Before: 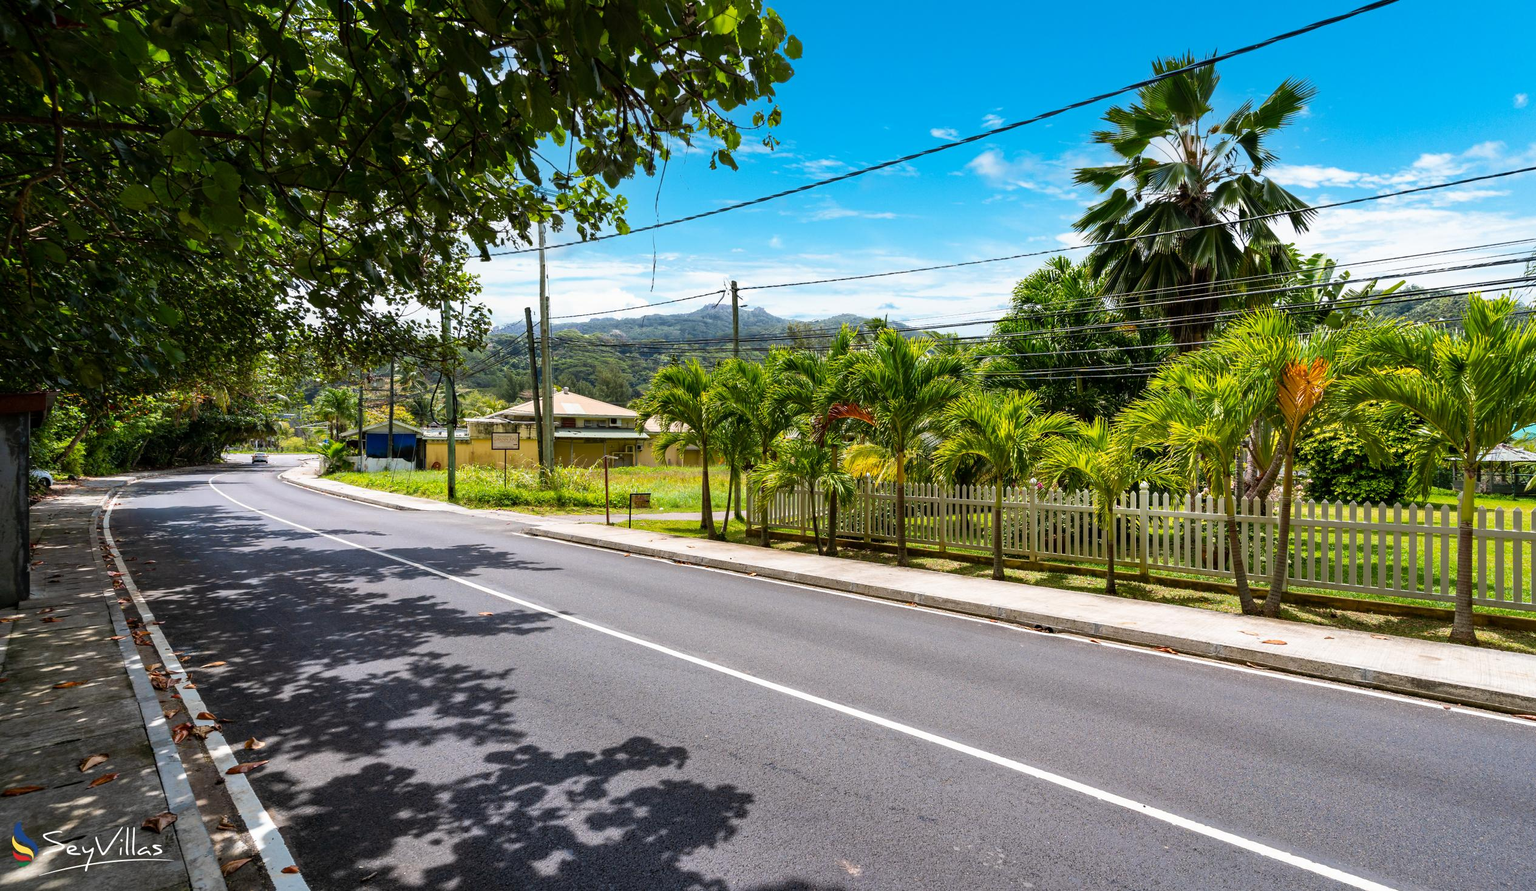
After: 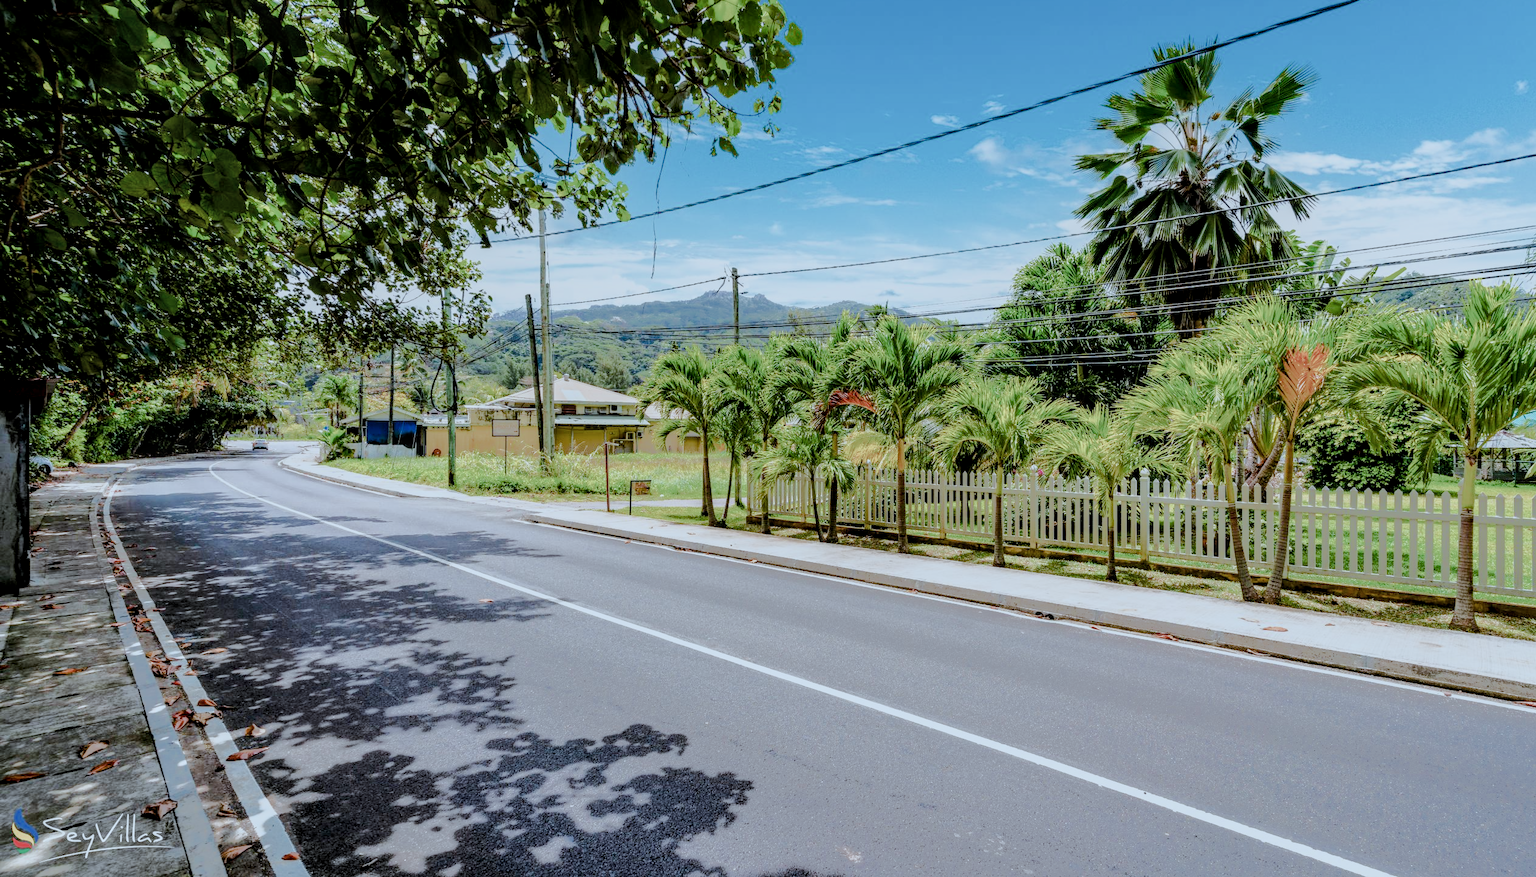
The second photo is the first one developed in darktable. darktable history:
tone equalizer: -8 EV -0.514 EV, -7 EV -0.292 EV, -6 EV -0.06 EV, -5 EV 0.45 EV, -4 EV 0.969 EV, -3 EV 0.799 EV, -2 EV -0.013 EV, -1 EV 0.131 EV, +0 EV -0.017 EV, edges refinement/feathering 500, mask exposure compensation -1.57 EV, preserve details no
crop: top 1.508%, right 0.013%
local contrast: on, module defaults
color correction: highlights a* -4.21, highlights b* -10.8
exposure: black level correction 0, exposure 0.498 EV, compensate exposure bias true, compensate highlight preservation false
color balance rgb: perceptual saturation grading › global saturation 20%, perceptual saturation grading › highlights -50.461%, perceptual saturation grading › shadows 31.057%, contrast 14.372%
filmic rgb: middle gray luminance 2.5%, black relative exposure -10.05 EV, white relative exposure 7 EV, dynamic range scaling 9.9%, target black luminance 0%, hardness 3.18, latitude 43.9%, contrast 0.685, highlights saturation mix 6.03%, shadows ↔ highlights balance 14.27%
